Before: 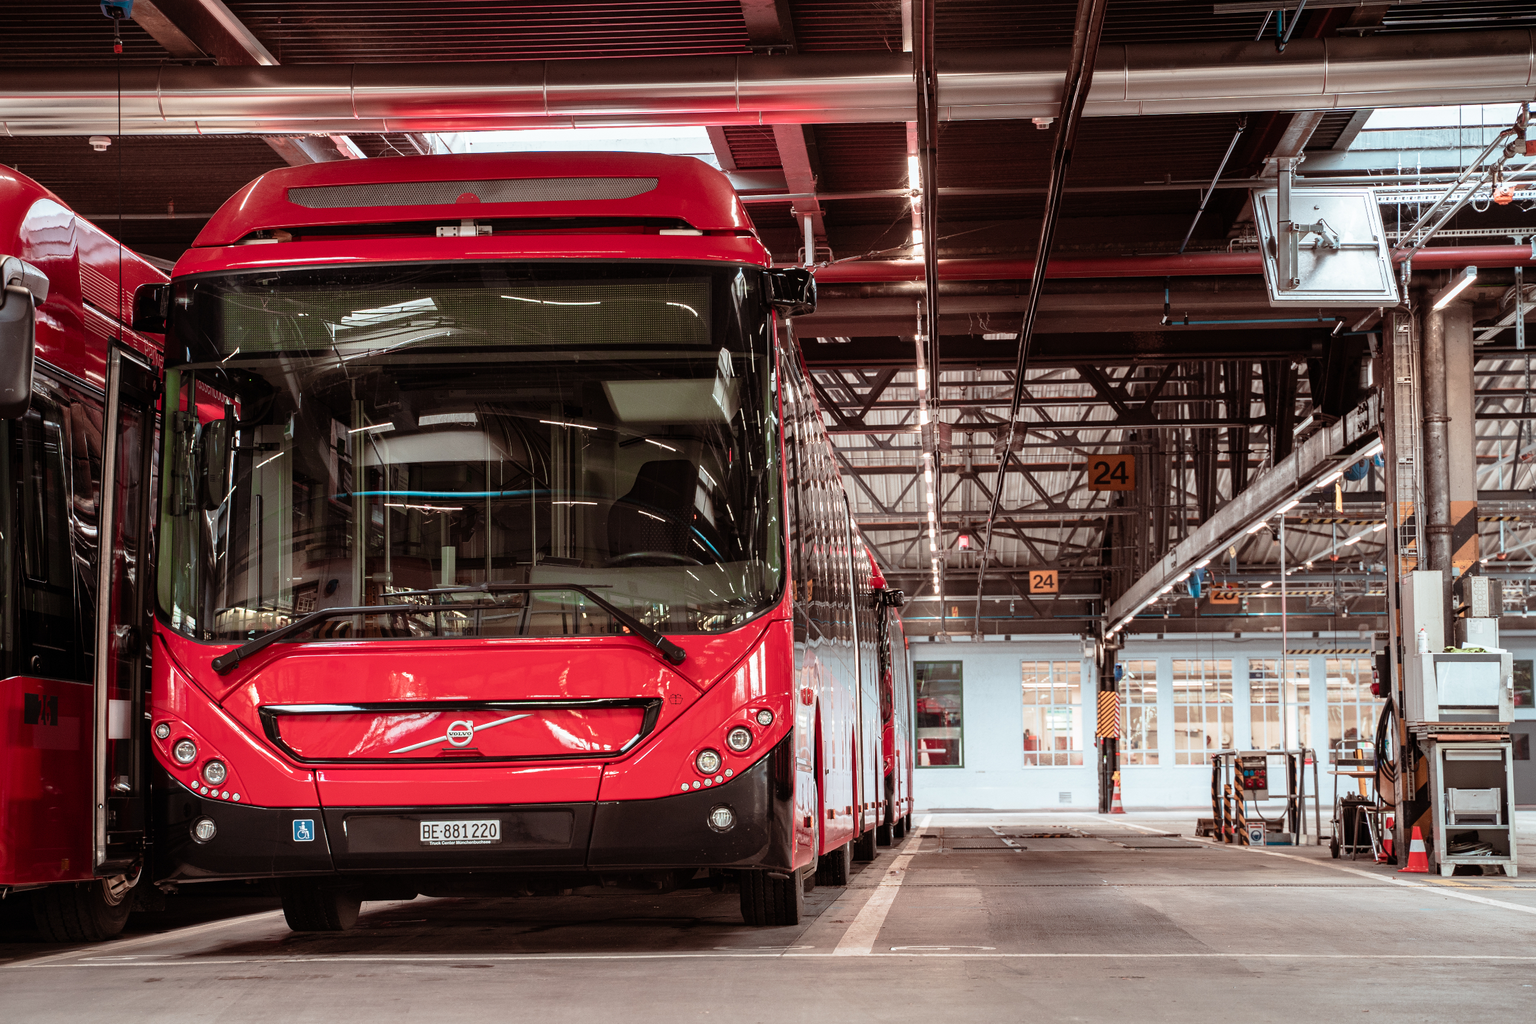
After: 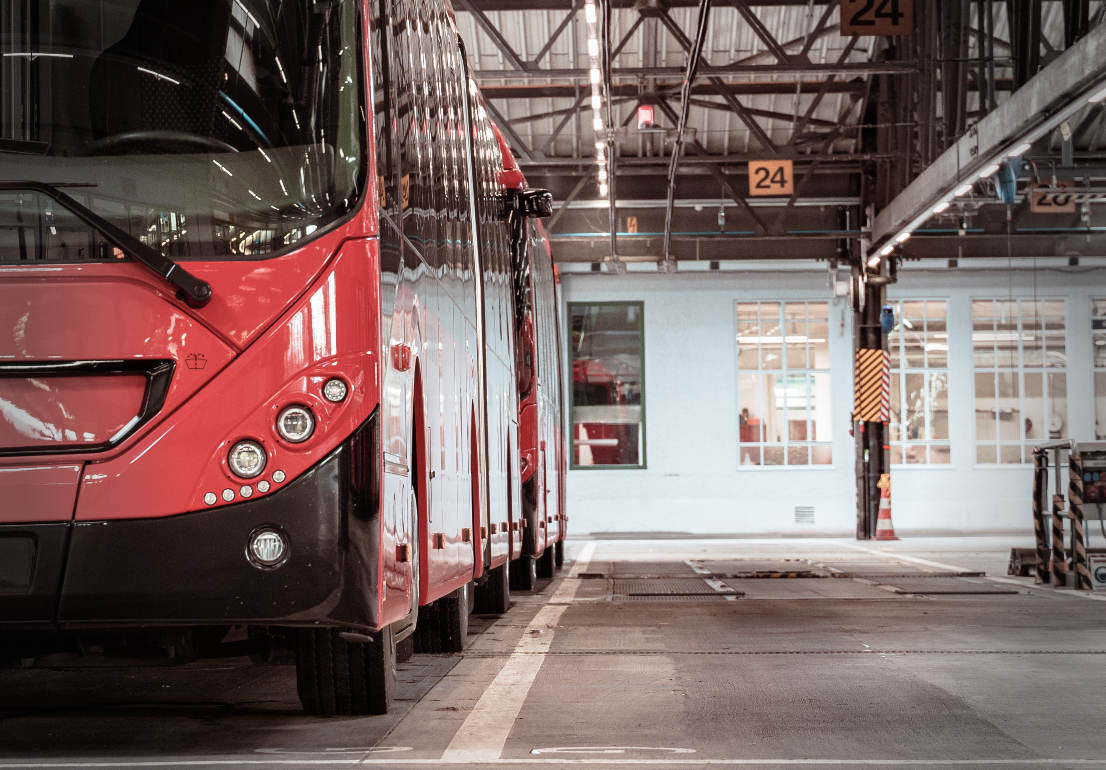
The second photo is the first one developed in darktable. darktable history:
color correction: highlights b* 0.01, saturation 0.804
crop: left 35.836%, top 45.72%, right 18.069%, bottom 6.123%
vignetting: fall-off start 68.24%, fall-off radius 29.2%, width/height ratio 0.989, shape 0.857
